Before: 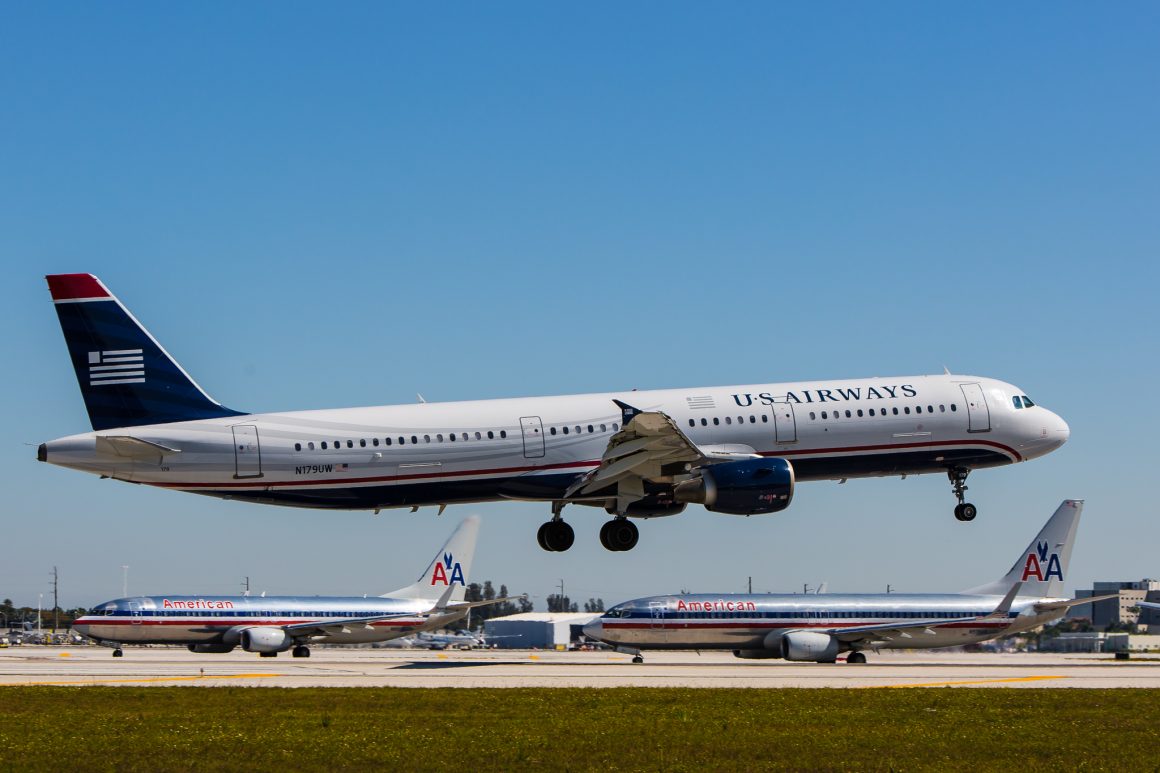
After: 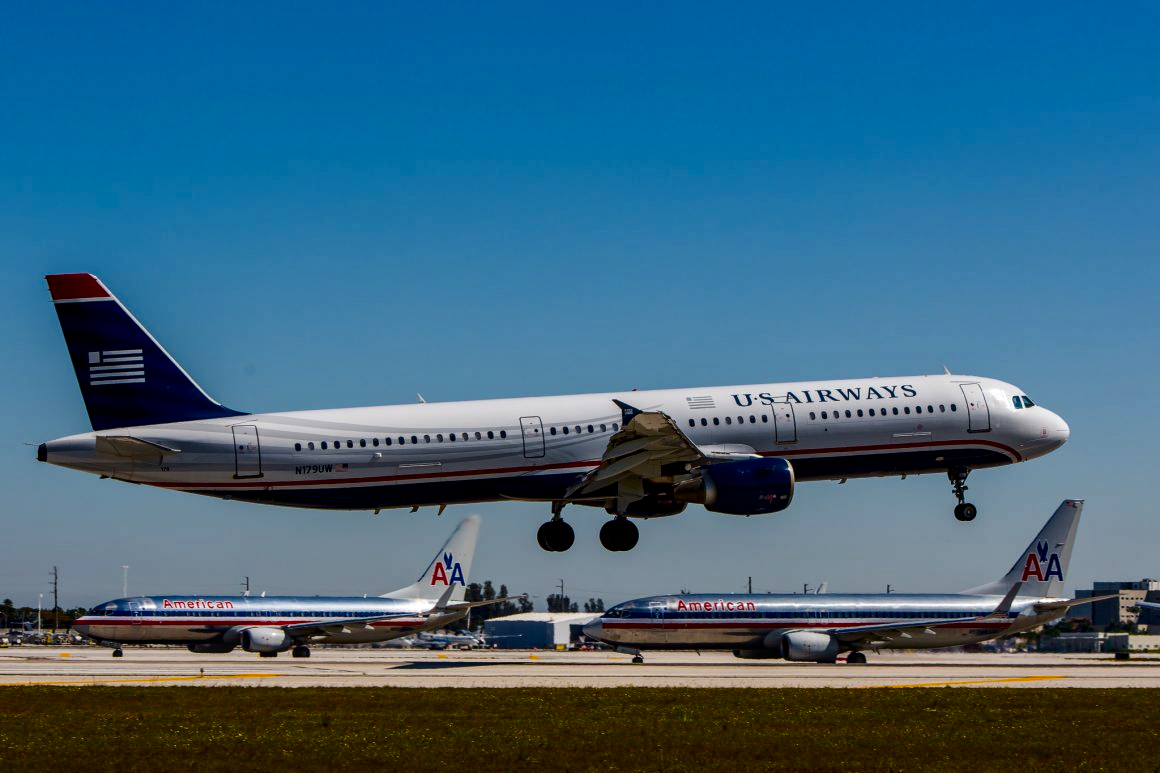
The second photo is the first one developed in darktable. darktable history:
local contrast: on, module defaults
contrast brightness saturation: contrast 0.099, brightness -0.262, saturation 0.147
